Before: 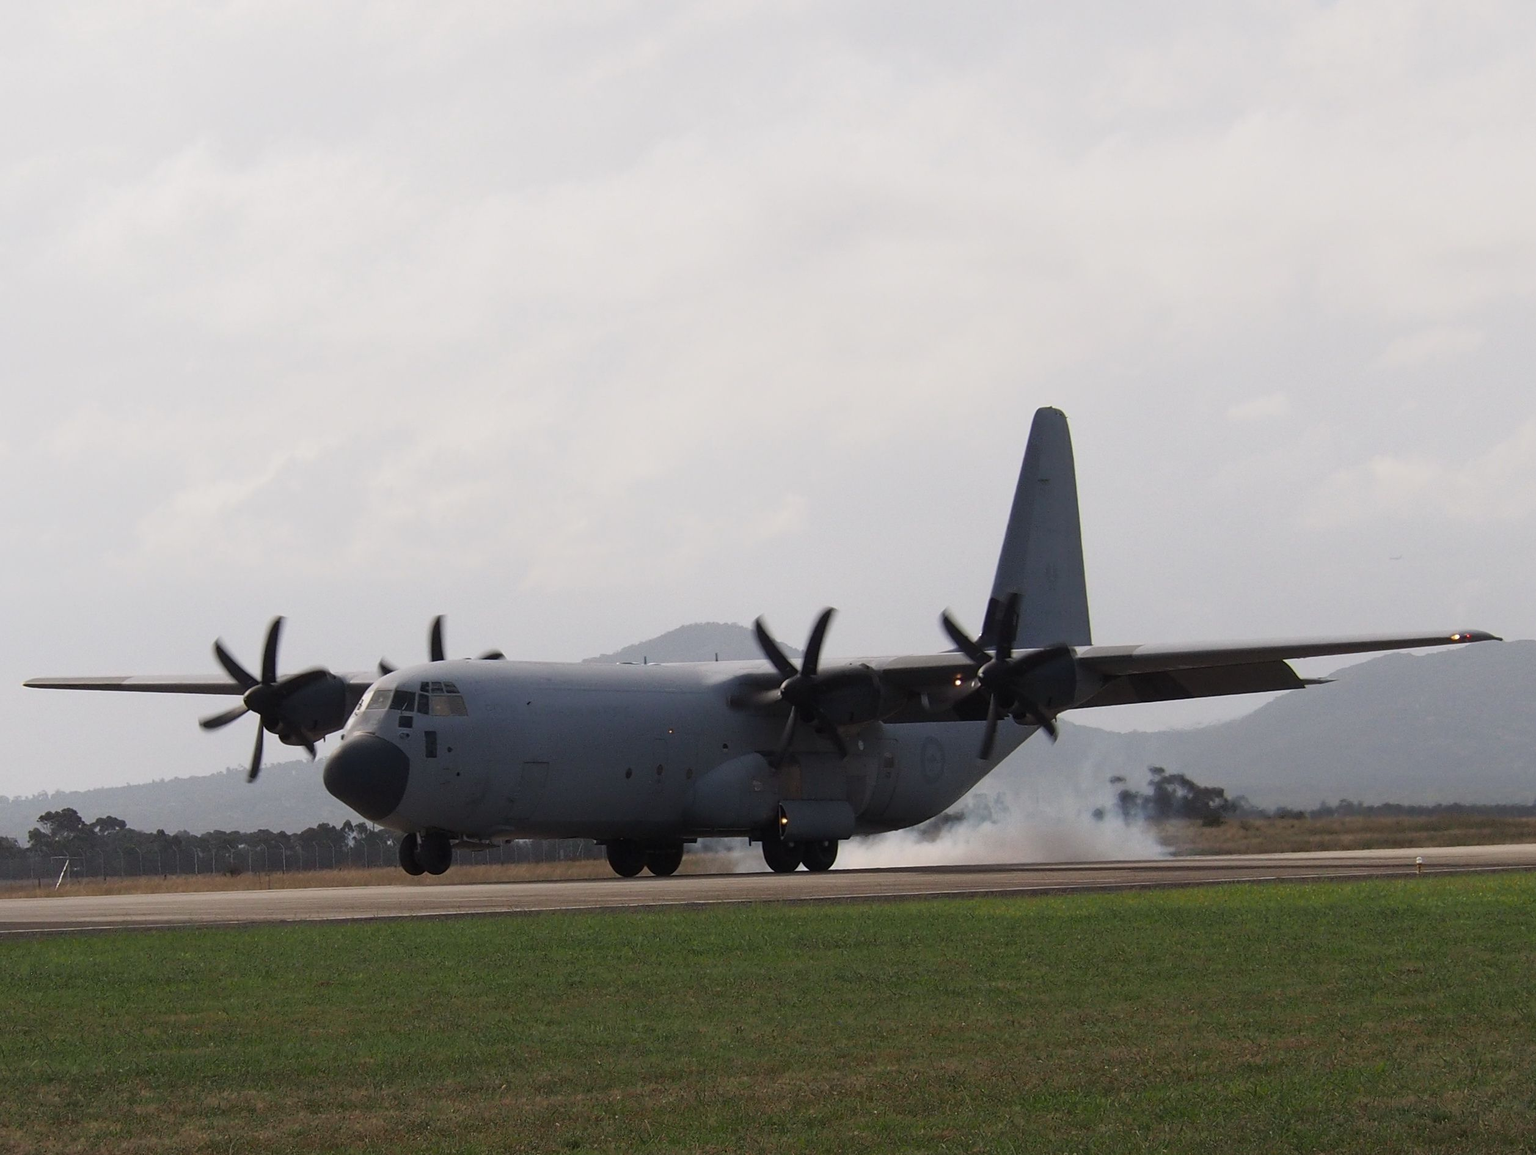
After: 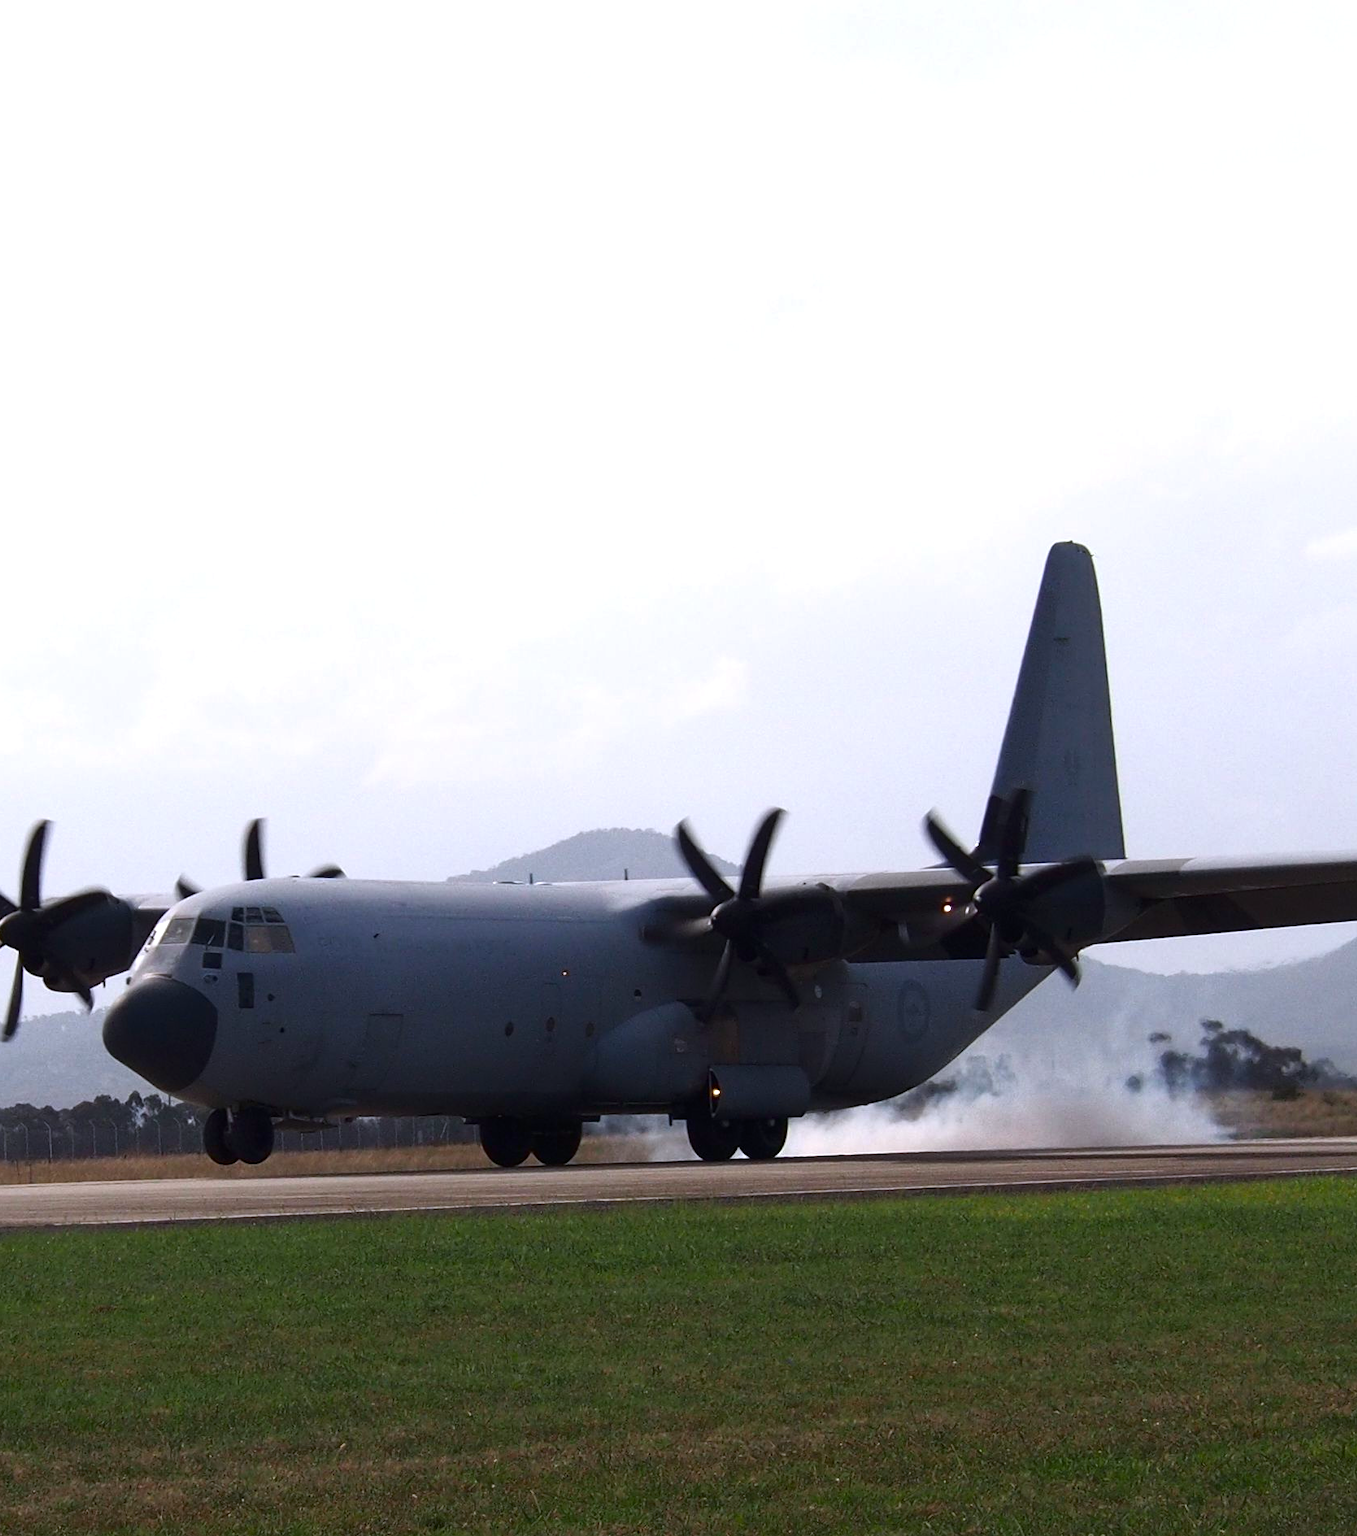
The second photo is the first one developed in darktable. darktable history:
crop and rotate: left 16.041%, right 17.554%
exposure: exposure 0.6 EV, compensate highlight preservation false
color calibration: illuminant as shot in camera, x 0.358, y 0.373, temperature 4628.91 K, gamut compression 0.988
contrast brightness saturation: contrast 0.066, brightness -0.148, saturation 0.111
